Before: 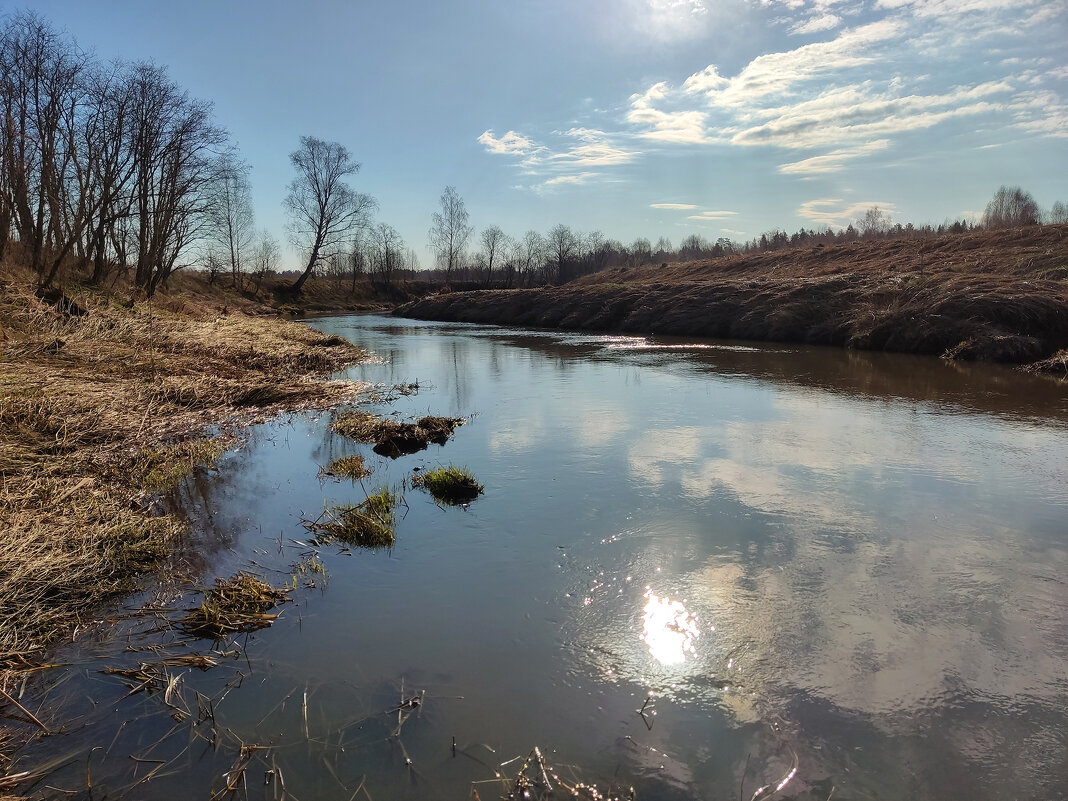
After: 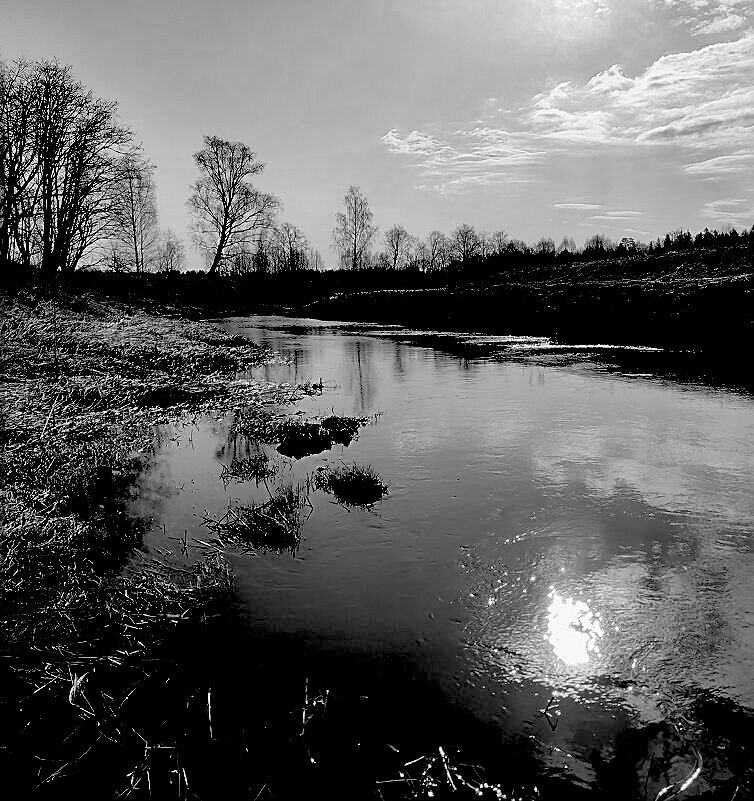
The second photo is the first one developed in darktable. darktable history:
exposure: black level correction 0.1, exposure -0.09 EV, compensate highlight preservation false
crop and rotate: left 9.057%, right 20.333%
sharpen: on, module defaults
color zones: curves: ch0 [(0, 0.613) (0.01, 0.613) (0.245, 0.448) (0.498, 0.529) (0.642, 0.665) (0.879, 0.777) (0.99, 0.613)]; ch1 [(0, 0) (0.143, 0) (0.286, 0) (0.429, 0) (0.571, 0) (0.714, 0) (0.857, 0)]
